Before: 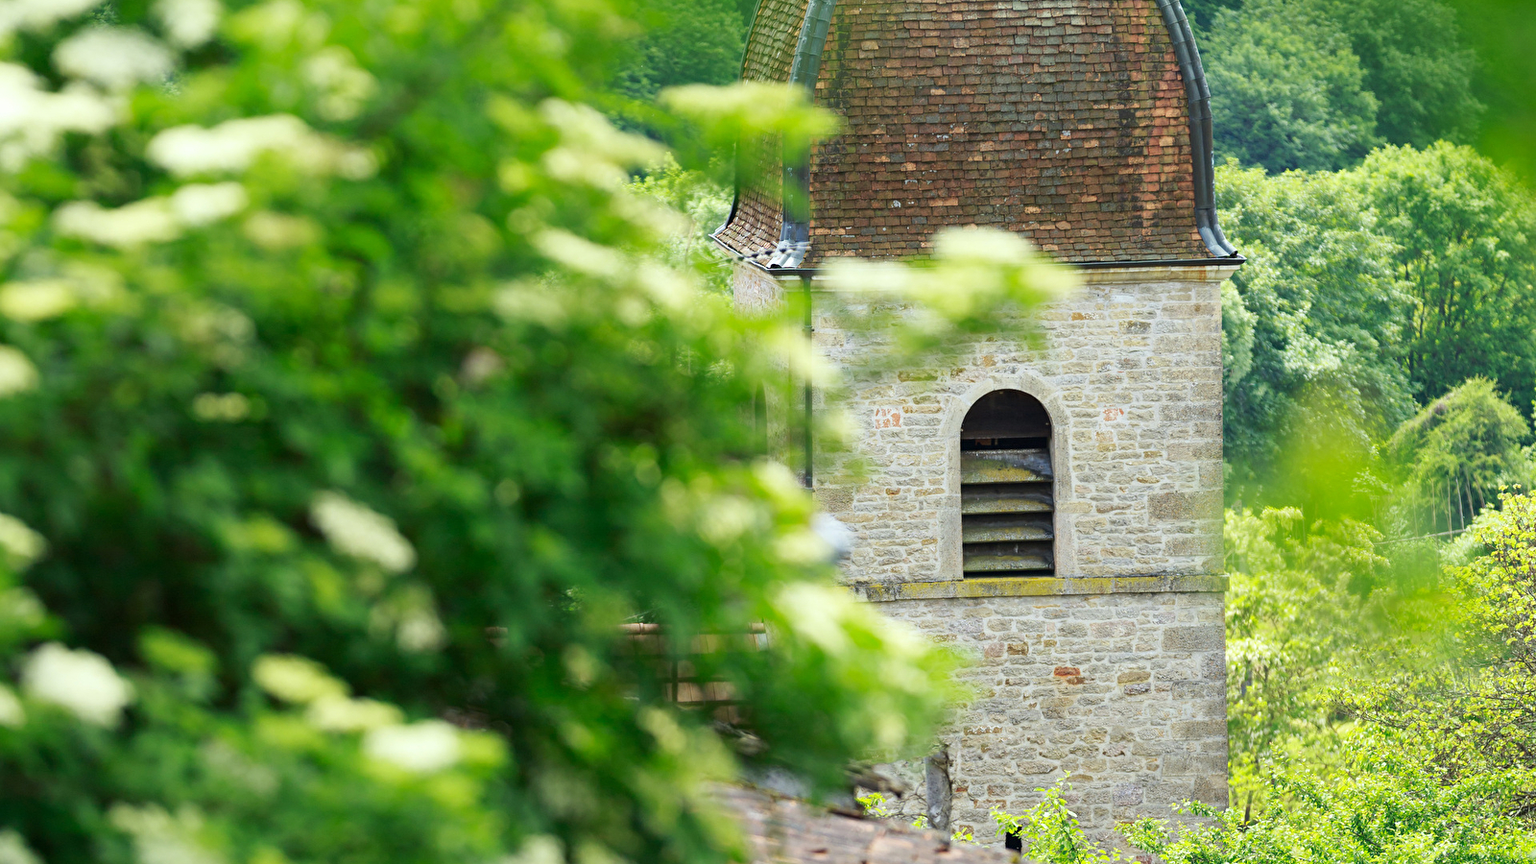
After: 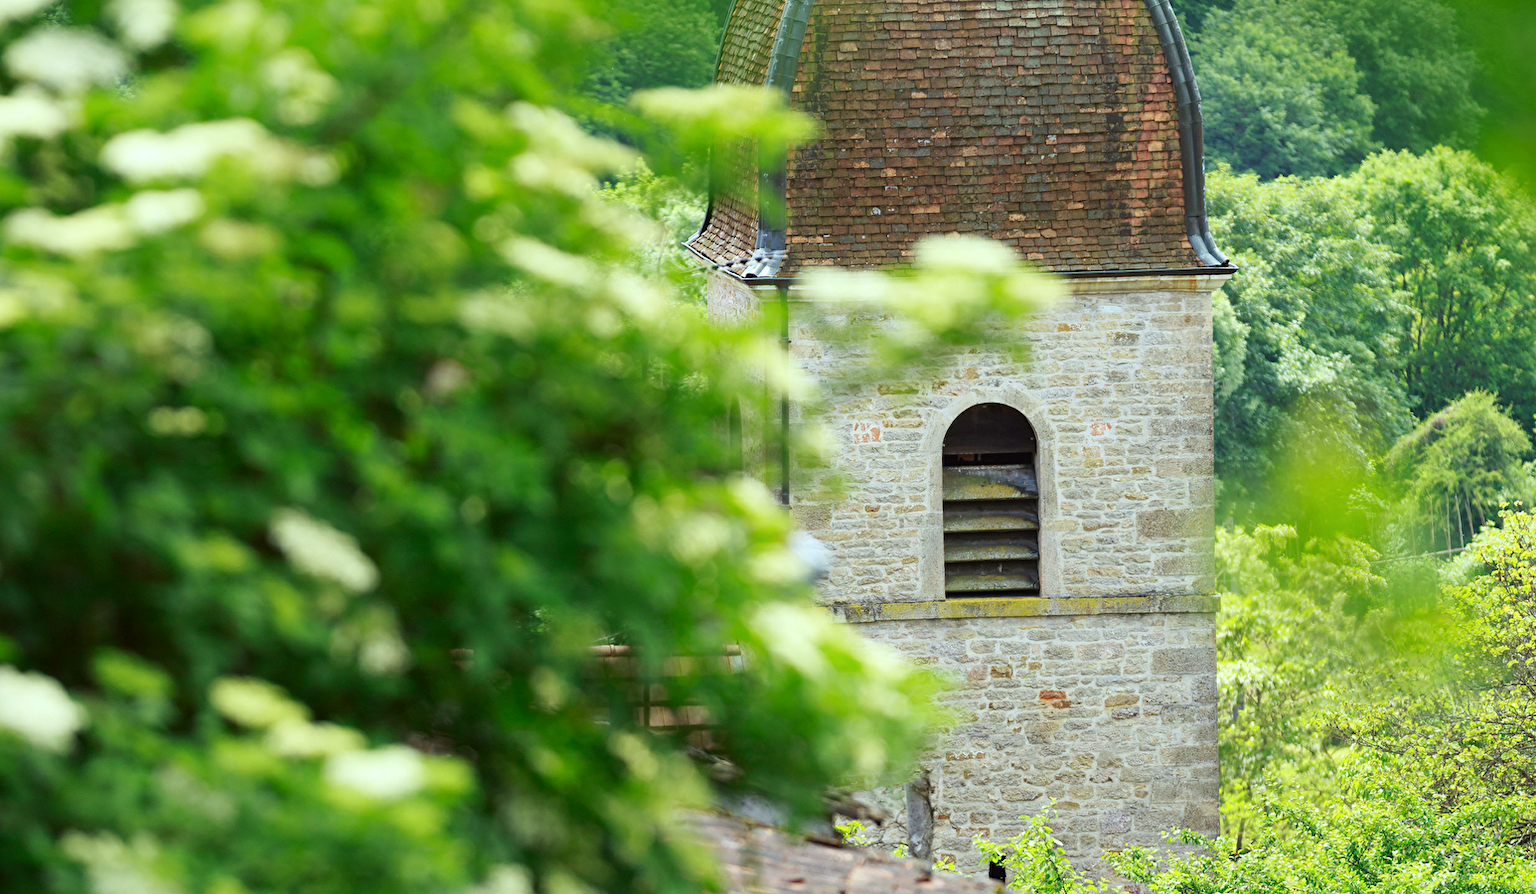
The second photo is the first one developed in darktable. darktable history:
color correction: highlights a* -2.99, highlights b* -2.23, shadows a* 2.07, shadows b* 2.72
crop and rotate: left 3.359%
